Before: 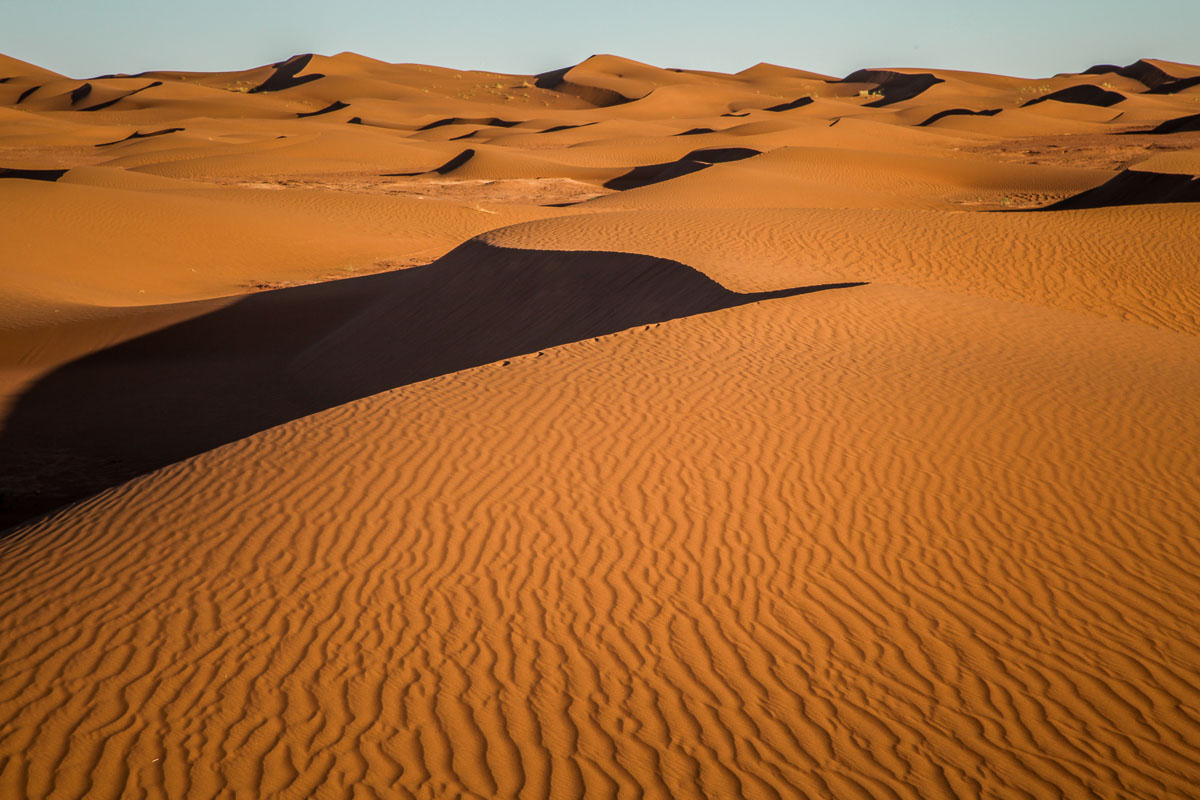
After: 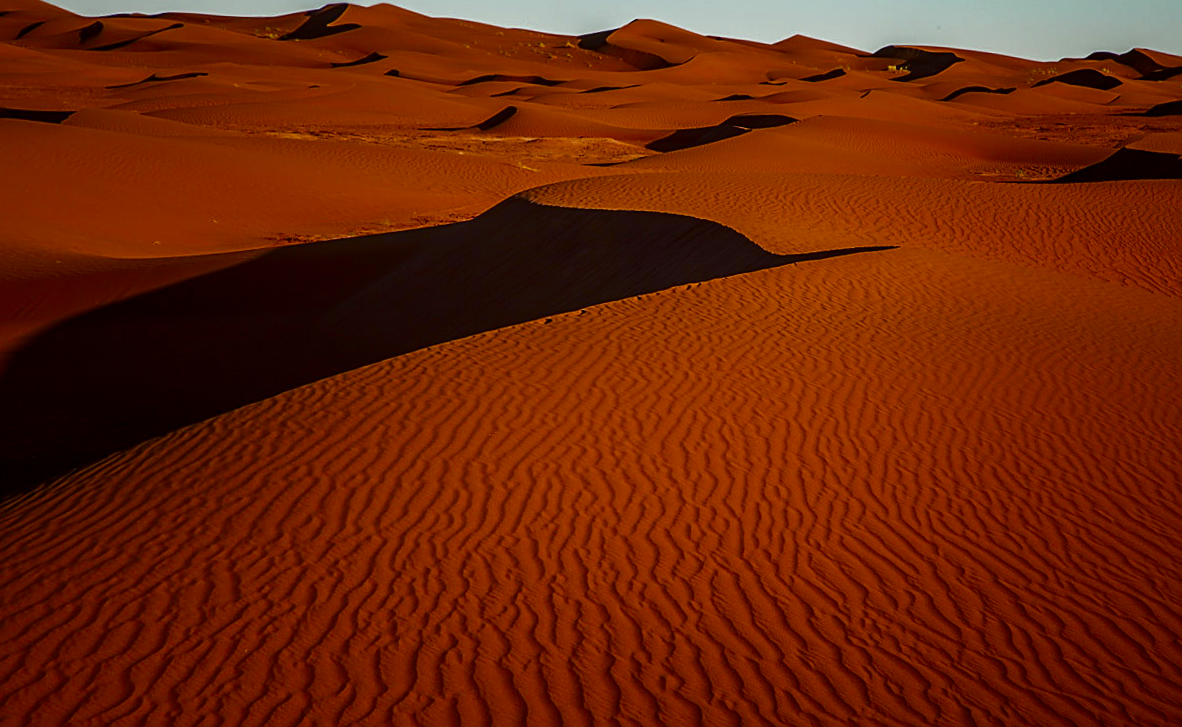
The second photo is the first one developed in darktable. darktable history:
color zones: curves: ch0 [(0.11, 0.396) (0.195, 0.36) (0.25, 0.5) (0.303, 0.412) (0.357, 0.544) (0.75, 0.5) (0.967, 0.328)]; ch1 [(0, 0.468) (0.112, 0.512) (0.202, 0.6) (0.25, 0.5) (0.307, 0.352) (0.357, 0.544) (0.75, 0.5) (0.963, 0.524)]
sharpen: on, module defaults
rotate and perspective: rotation -0.013°, lens shift (vertical) -0.027, lens shift (horizontal) 0.178, crop left 0.016, crop right 0.989, crop top 0.082, crop bottom 0.918
contrast brightness saturation: contrast 0.1, brightness -0.26, saturation 0.14
